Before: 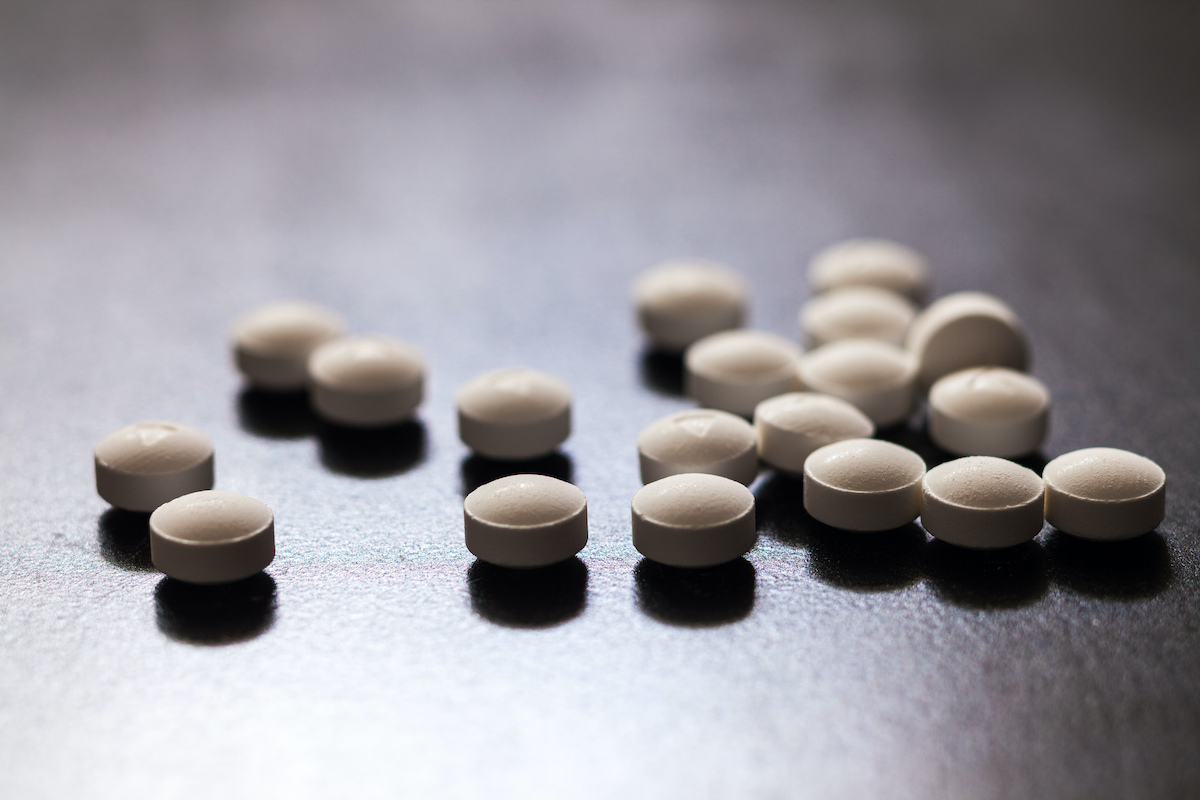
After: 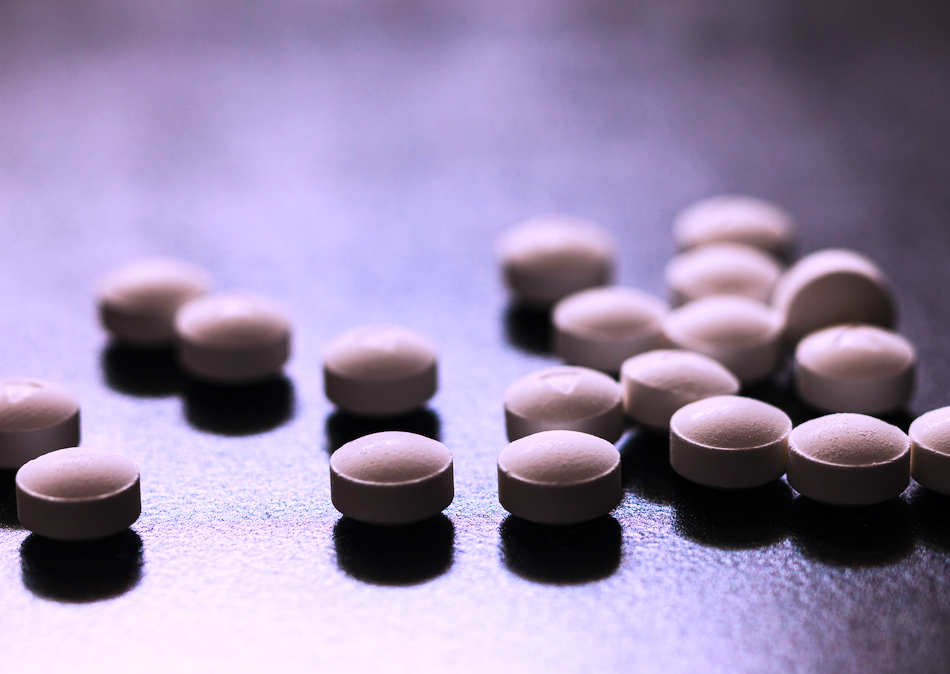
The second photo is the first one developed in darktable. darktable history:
color correction: highlights a* 15.03, highlights b* -25.07
tone curve: curves: ch0 [(0, 0) (0.003, 0.004) (0.011, 0.009) (0.025, 0.017) (0.044, 0.029) (0.069, 0.04) (0.1, 0.051) (0.136, 0.07) (0.177, 0.095) (0.224, 0.131) (0.277, 0.179) (0.335, 0.237) (0.399, 0.302) (0.468, 0.386) (0.543, 0.471) (0.623, 0.576) (0.709, 0.699) (0.801, 0.817) (0.898, 0.917) (1, 1)], preserve colors none
crop: left 11.225%, top 5.381%, right 9.565%, bottom 10.314%
